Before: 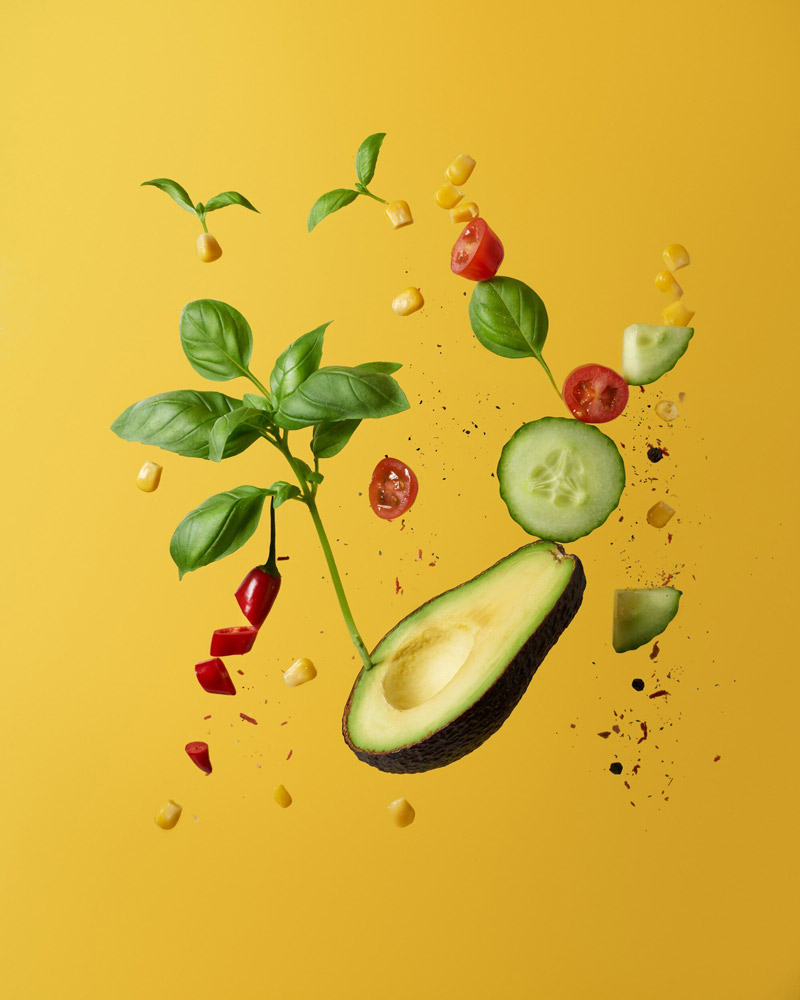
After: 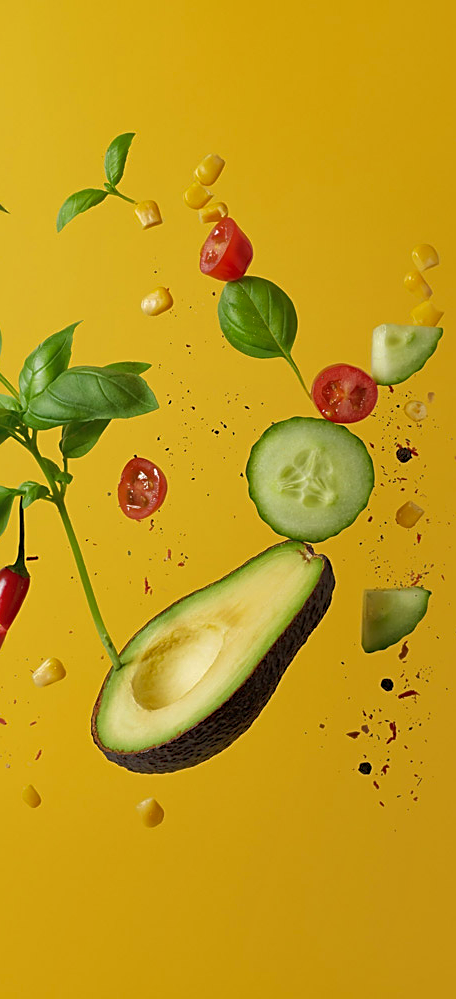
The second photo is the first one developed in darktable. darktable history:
shadows and highlights: on, module defaults
sharpen: on, module defaults
tone equalizer: edges refinement/feathering 500, mask exposure compensation -1.57 EV, preserve details no
crop: left 31.46%, top 0.006%, right 11.526%
